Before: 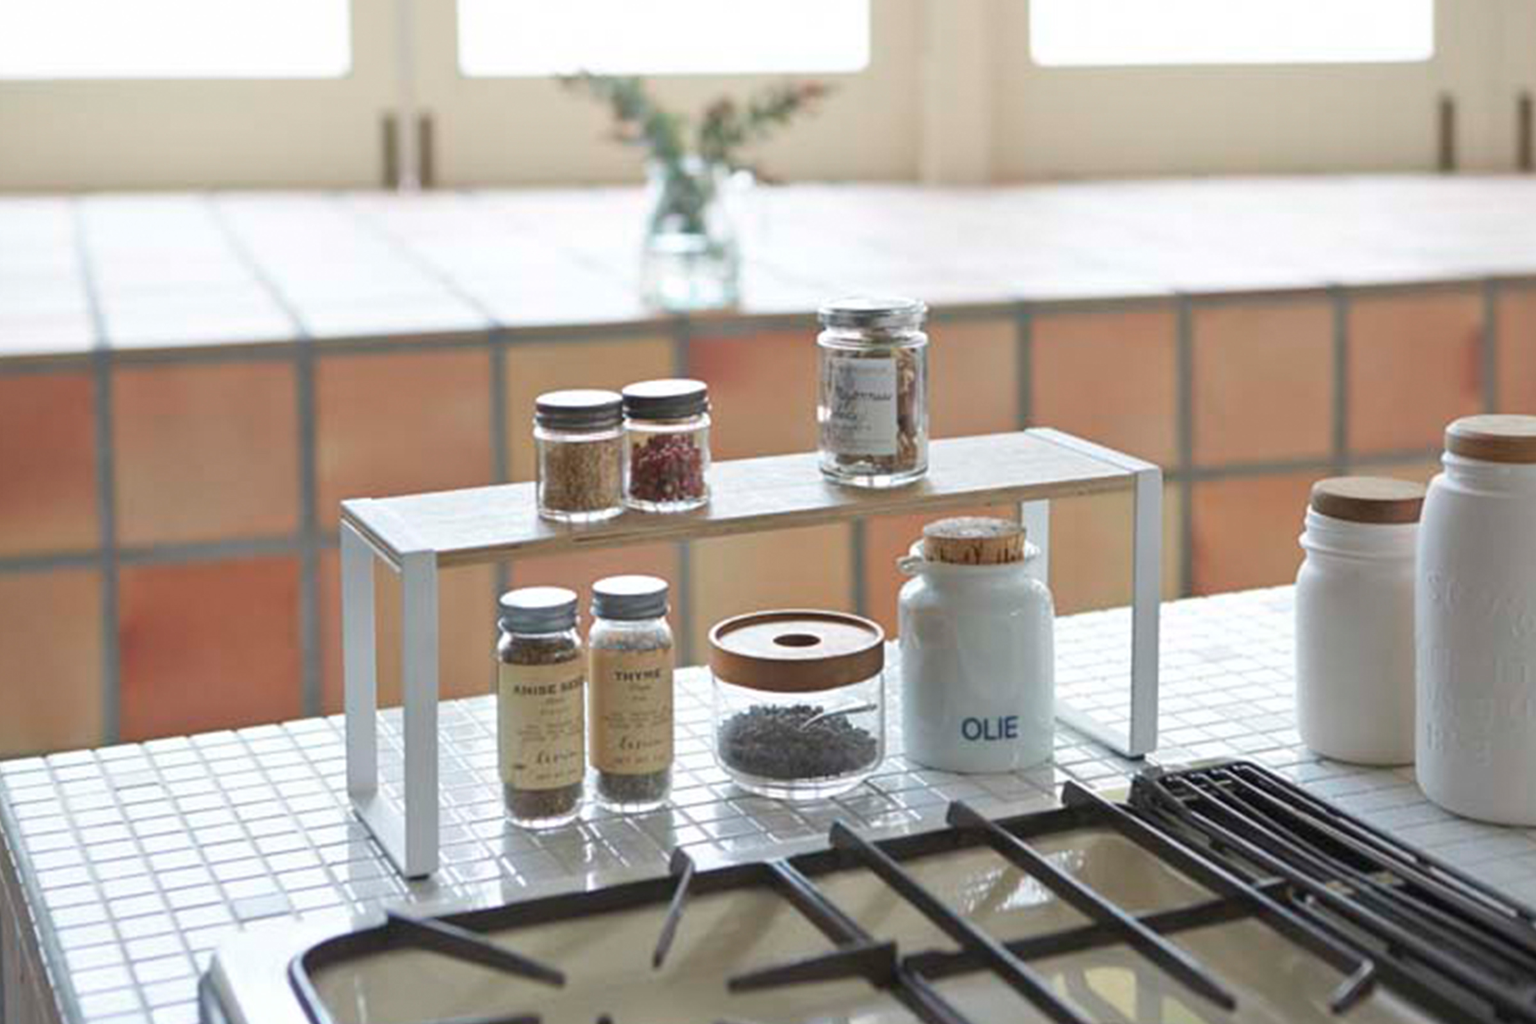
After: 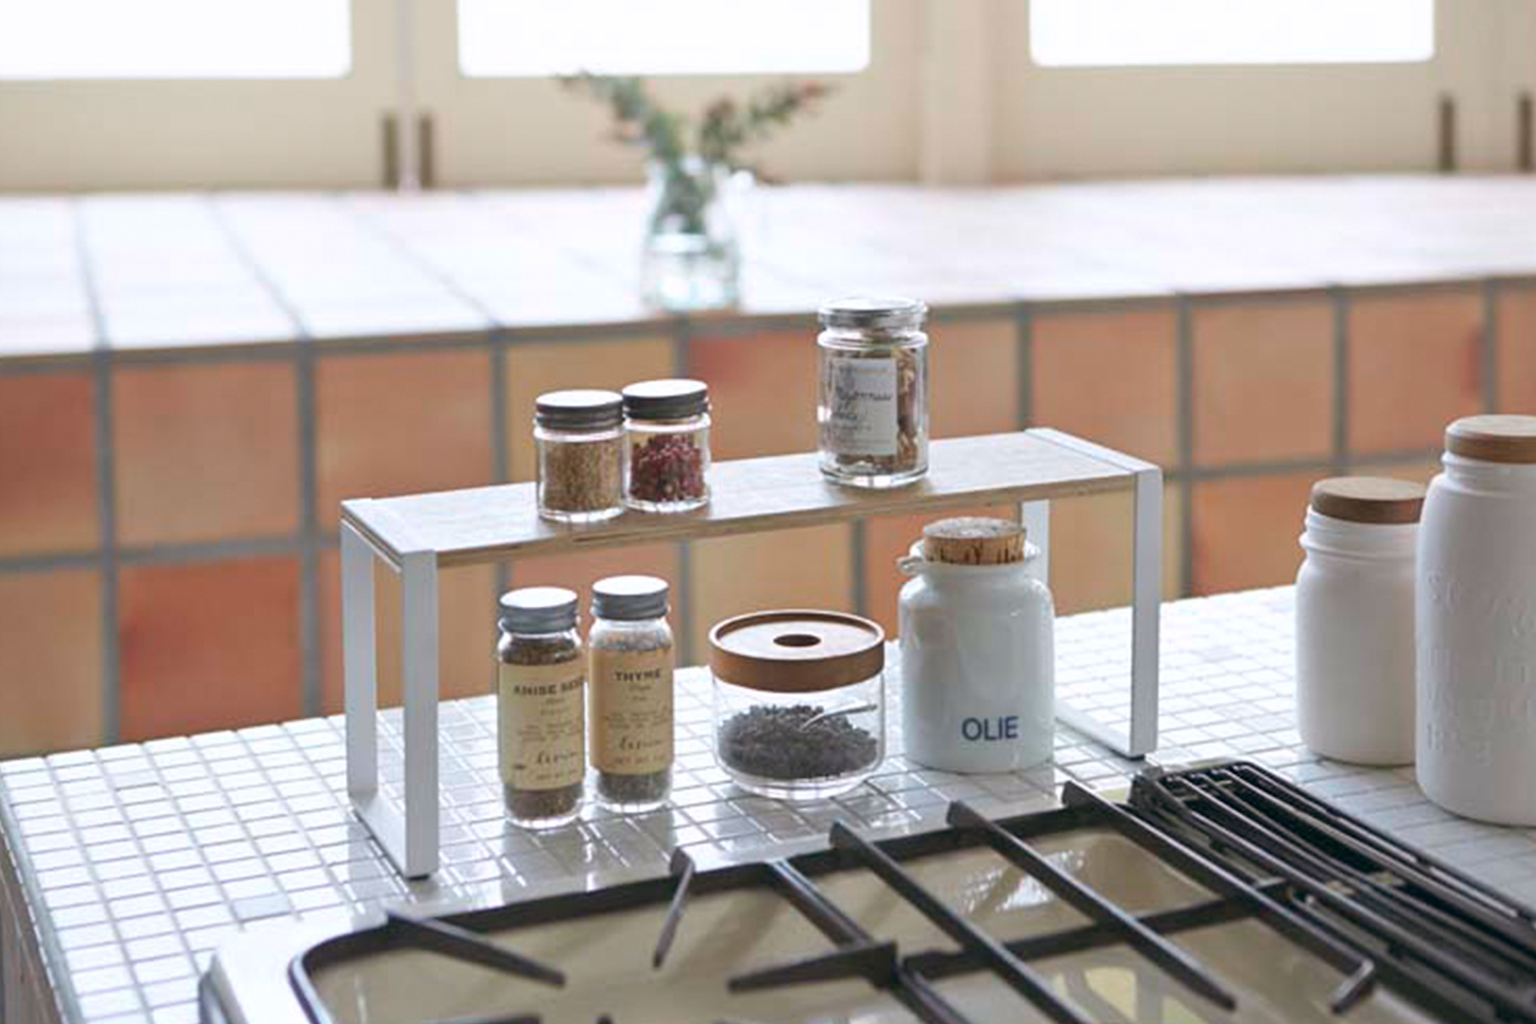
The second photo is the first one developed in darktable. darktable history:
color balance: lift [1, 0.998, 1.001, 1.002], gamma [1, 1.02, 1, 0.98], gain [1, 1.02, 1.003, 0.98]
white balance: red 0.983, blue 1.036
